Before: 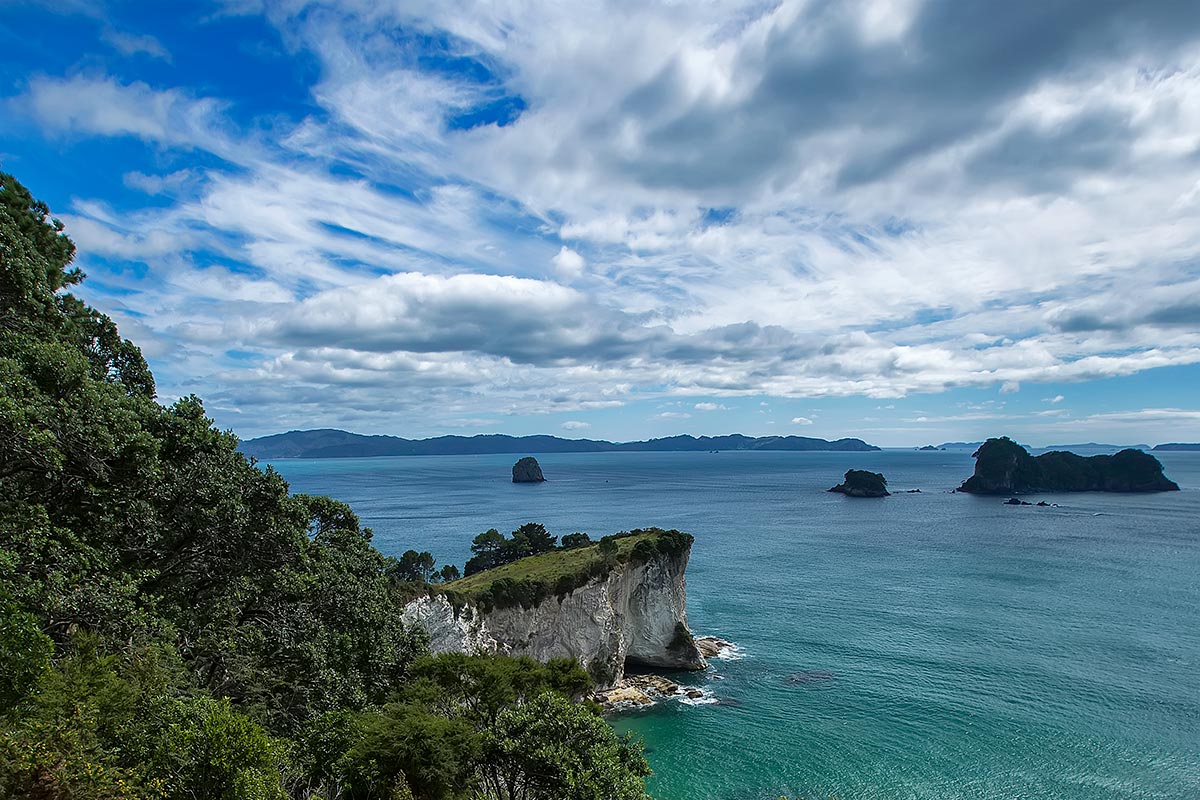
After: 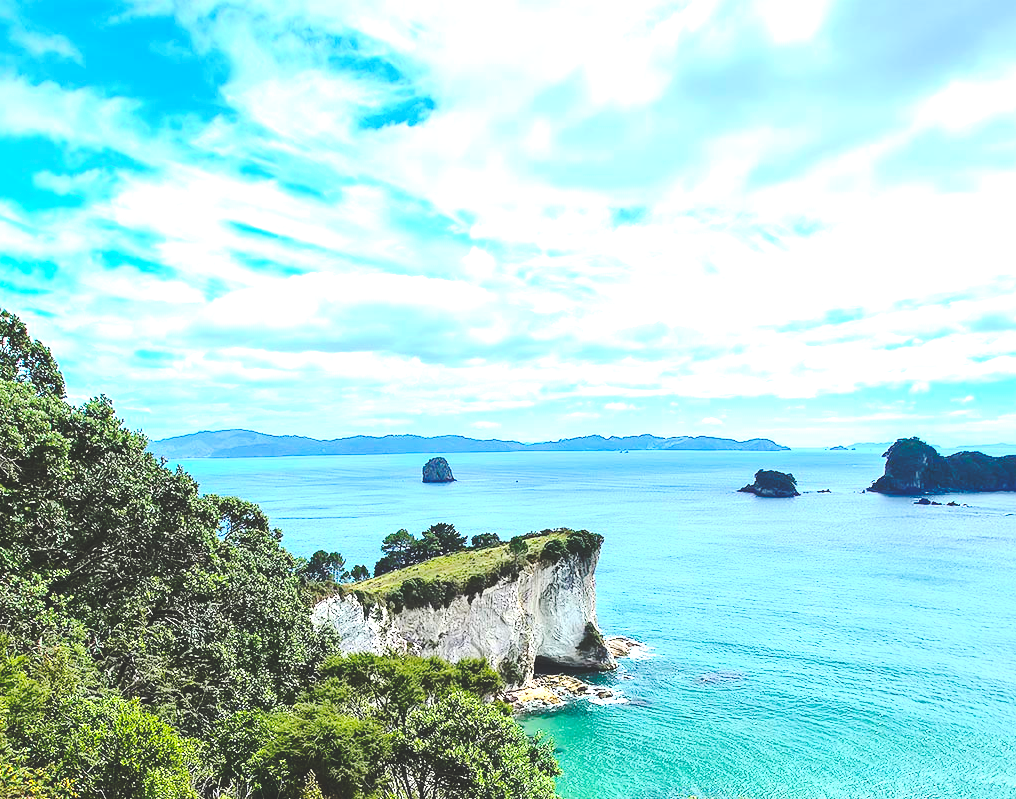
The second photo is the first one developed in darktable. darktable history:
crop: left 7.509%, right 7.815%
exposure: black level correction 0, exposure 1.743 EV, compensate highlight preservation false
base curve: curves: ch0 [(0, 0.024) (0.055, 0.065) (0.121, 0.166) (0.236, 0.319) (0.693, 0.726) (1, 1)], preserve colors none
contrast brightness saturation: contrast 0.233, brightness 0.104, saturation 0.288
